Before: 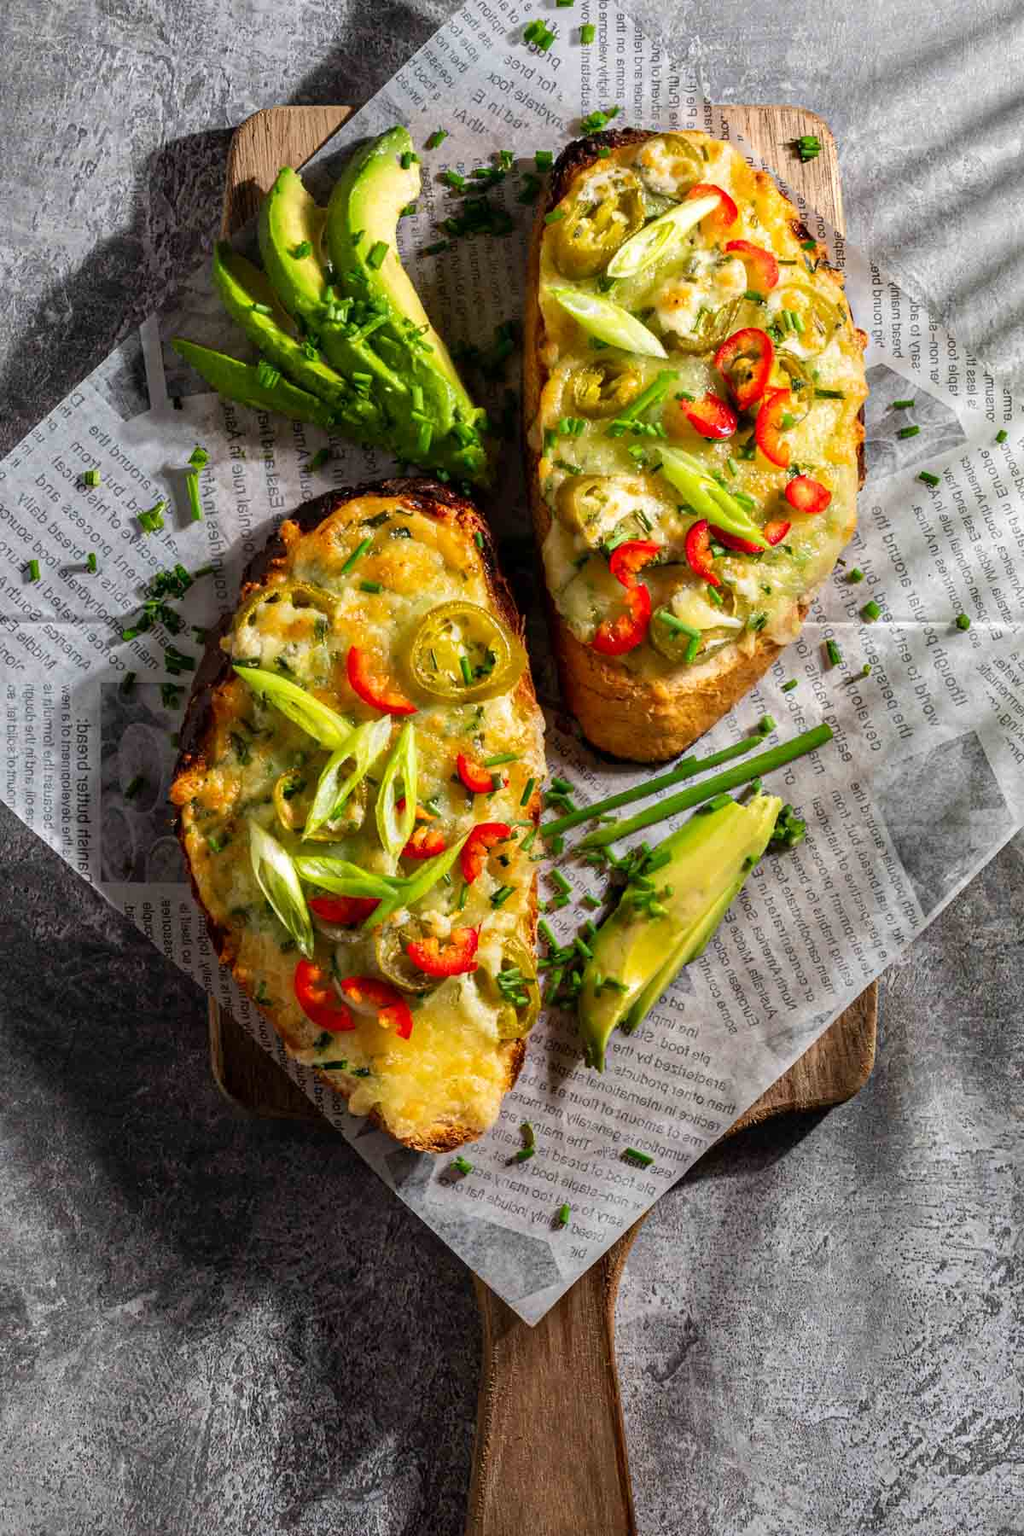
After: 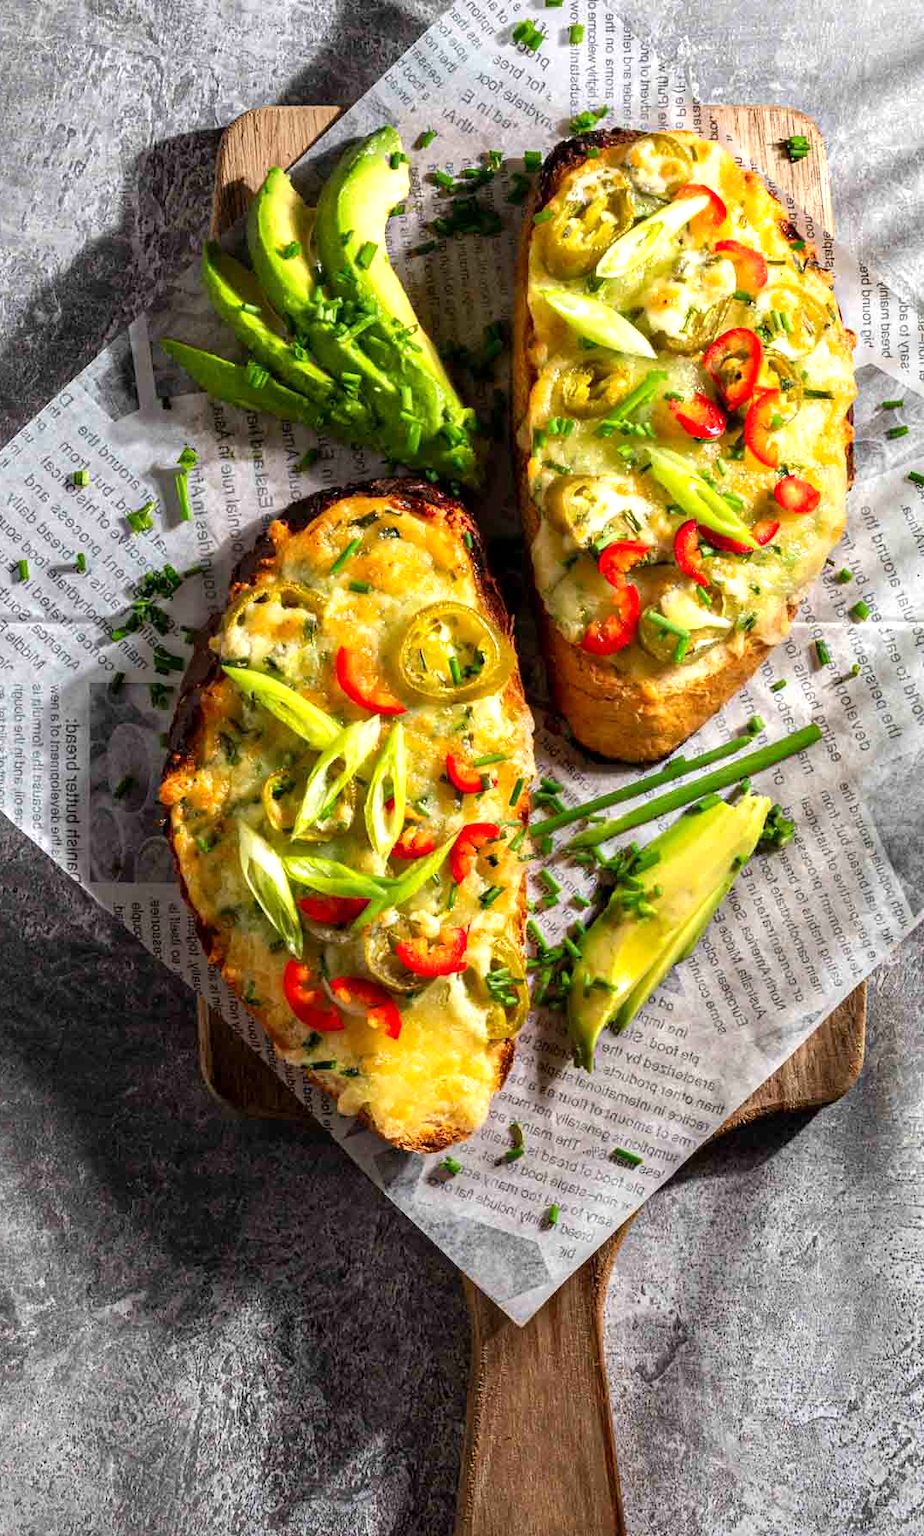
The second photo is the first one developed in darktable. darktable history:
crop and rotate: left 1.105%, right 8.596%
exposure: black level correction 0.001, exposure 0.499 EV, compensate highlight preservation false
